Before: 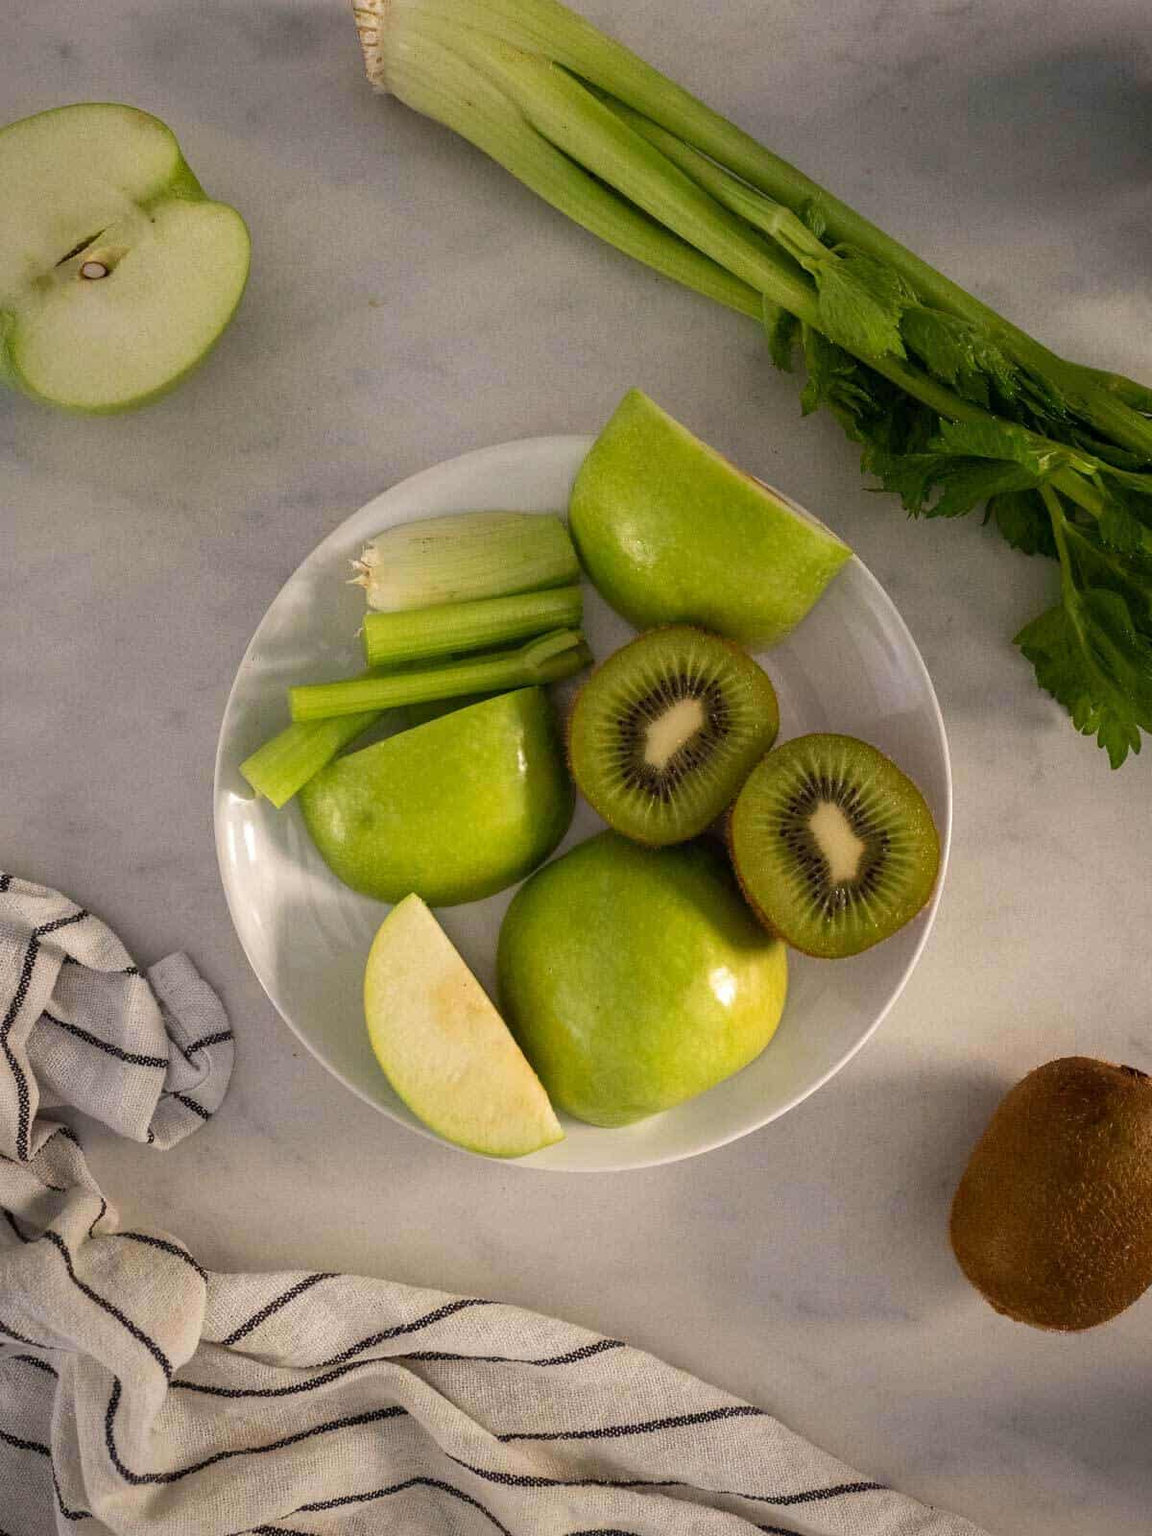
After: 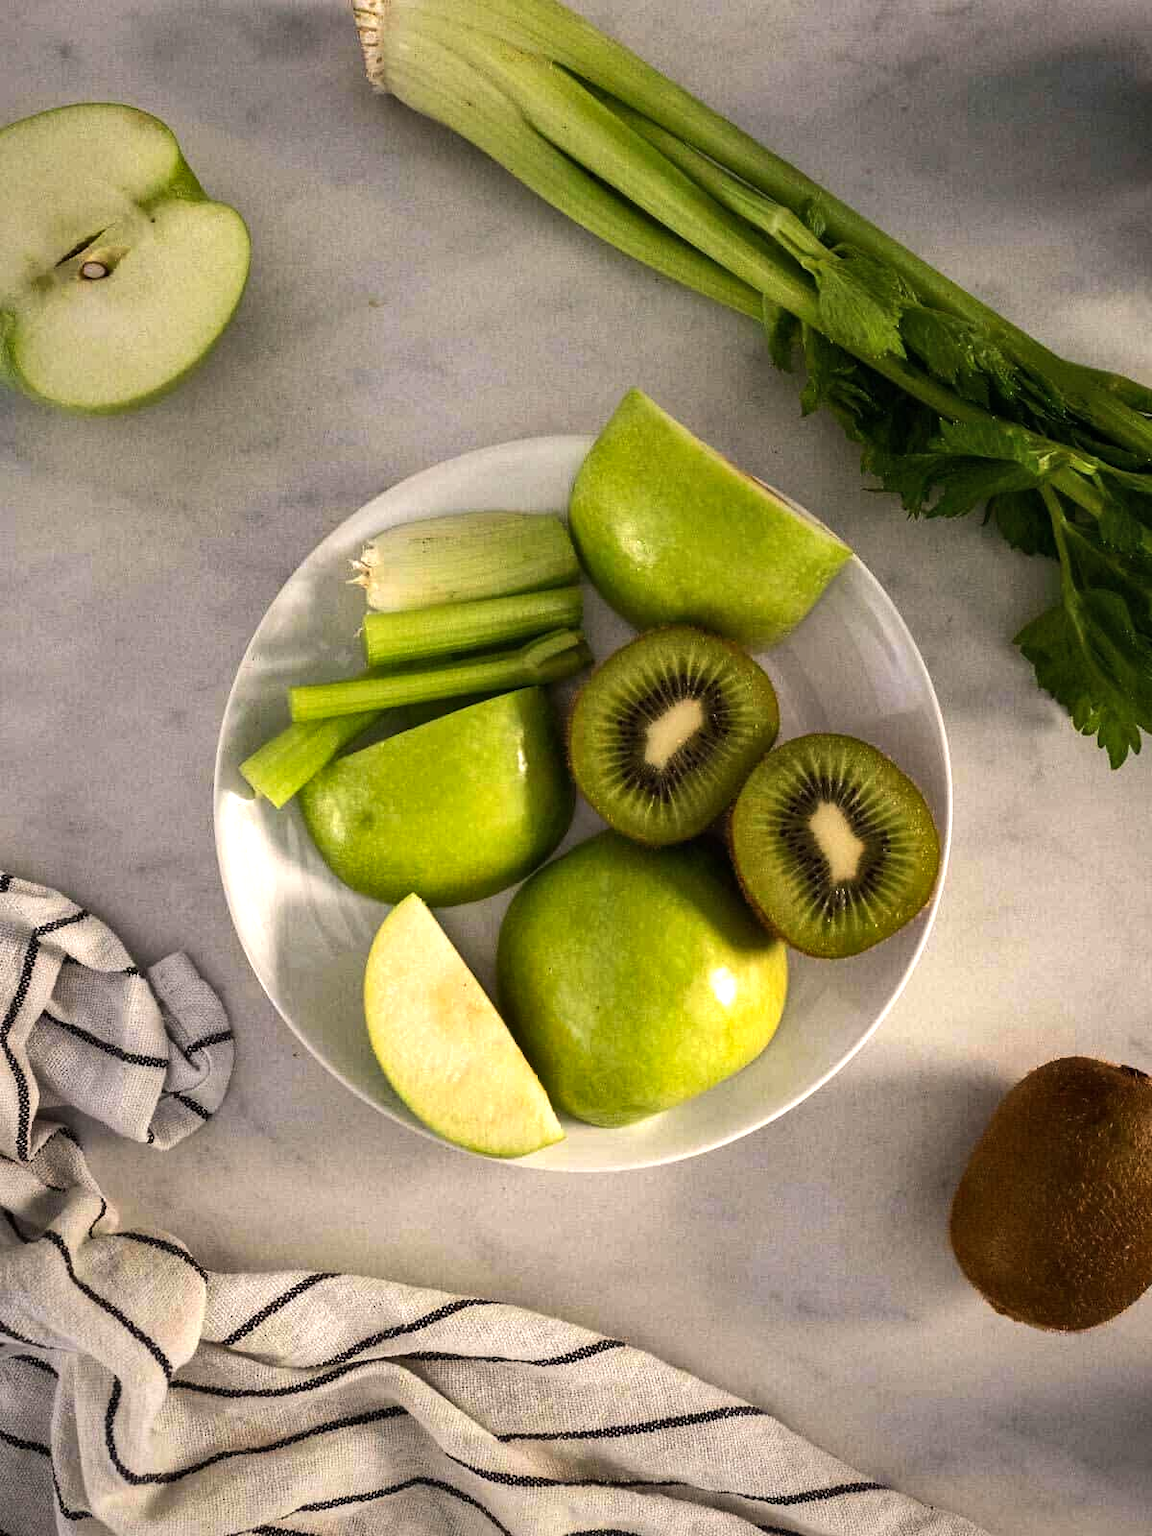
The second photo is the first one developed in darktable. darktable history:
tone equalizer: -8 EV -0.75 EV, -7 EV -0.7 EV, -6 EV -0.6 EV, -5 EV -0.4 EV, -3 EV 0.4 EV, -2 EV 0.6 EV, -1 EV 0.7 EV, +0 EV 0.75 EV, edges refinement/feathering 500, mask exposure compensation -1.57 EV, preserve details no
shadows and highlights: shadows 32.83, highlights -47.7, soften with gaussian
